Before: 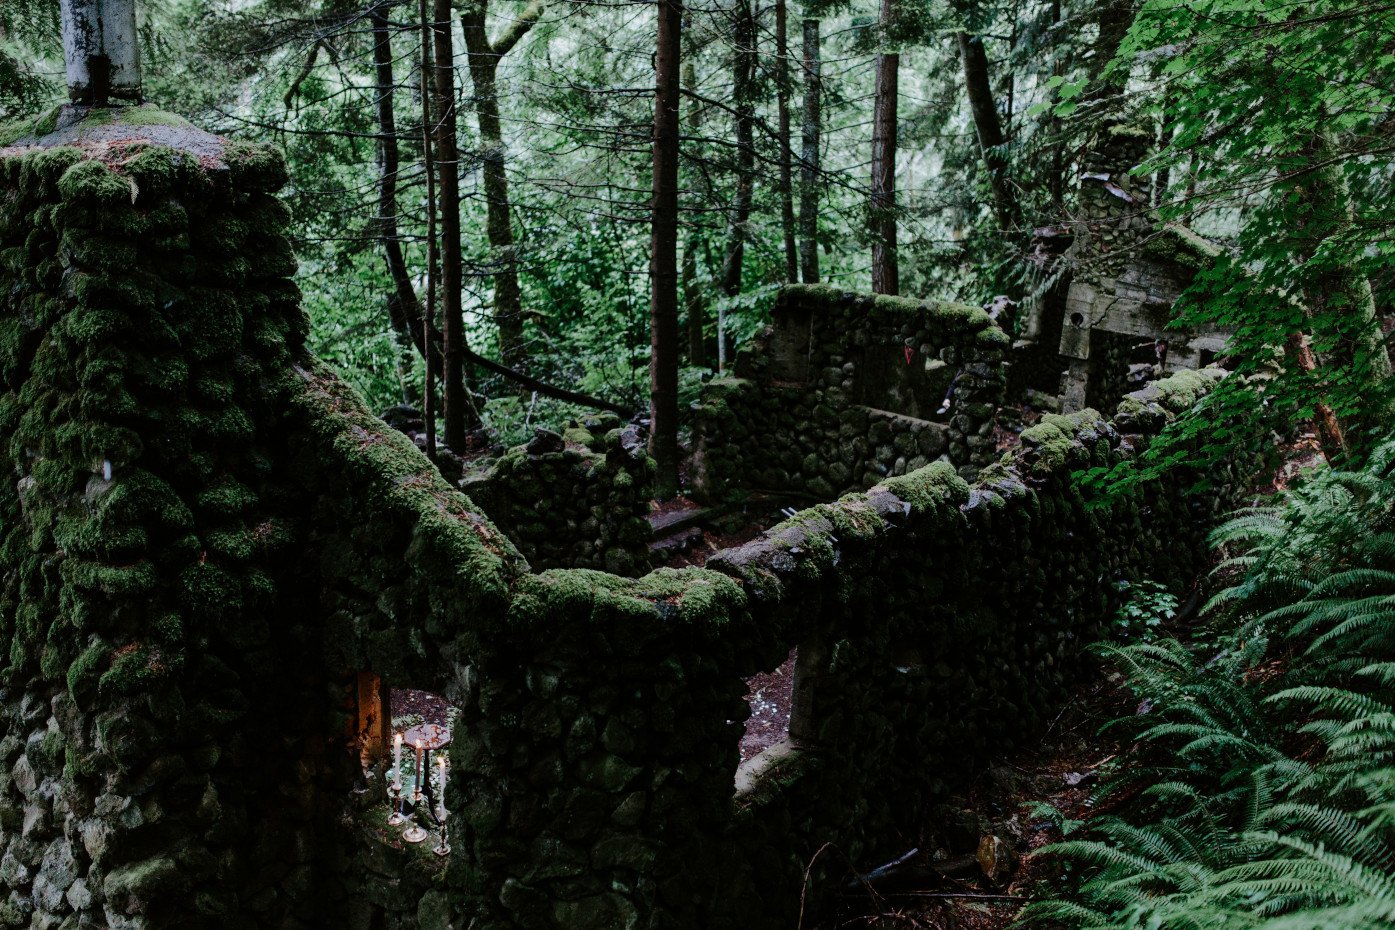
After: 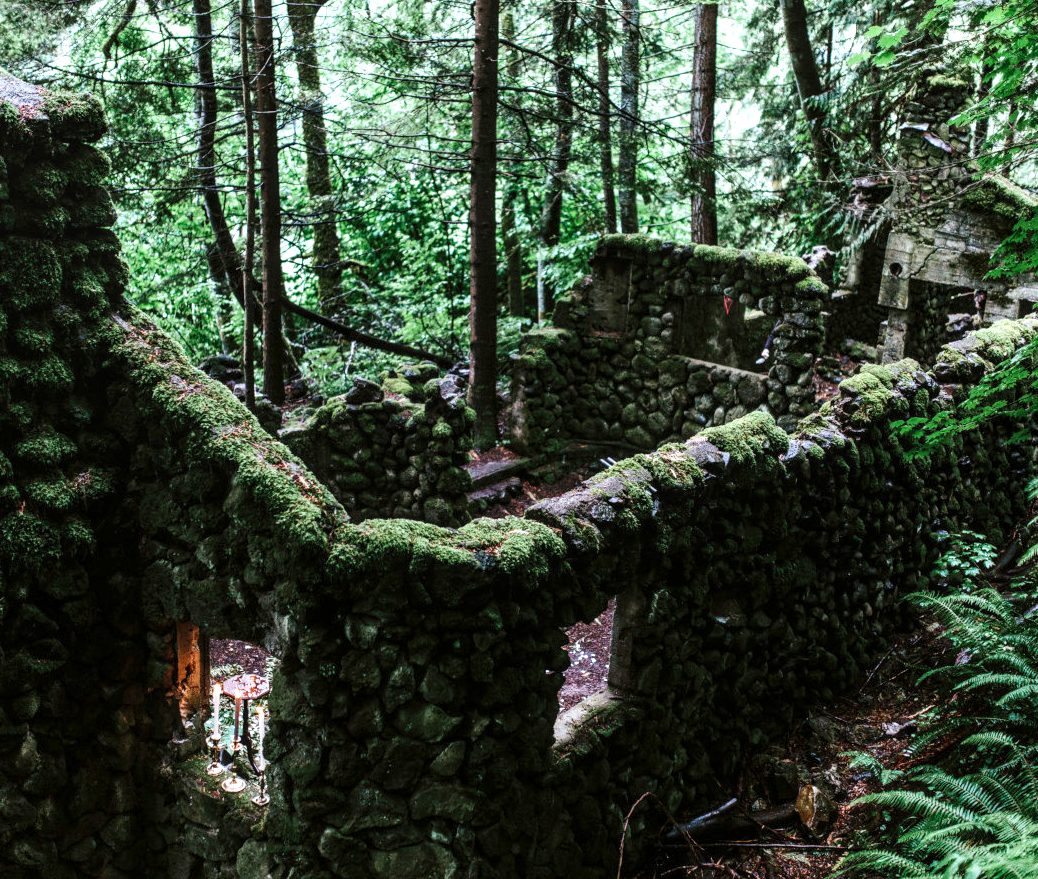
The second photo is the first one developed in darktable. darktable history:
crop and rotate: left 12.98%, top 5.383%, right 12.6%
exposure: black level correction 0, exposure 1.199 EV, compensate highlight preservation false
local contrast: on, module defaults
